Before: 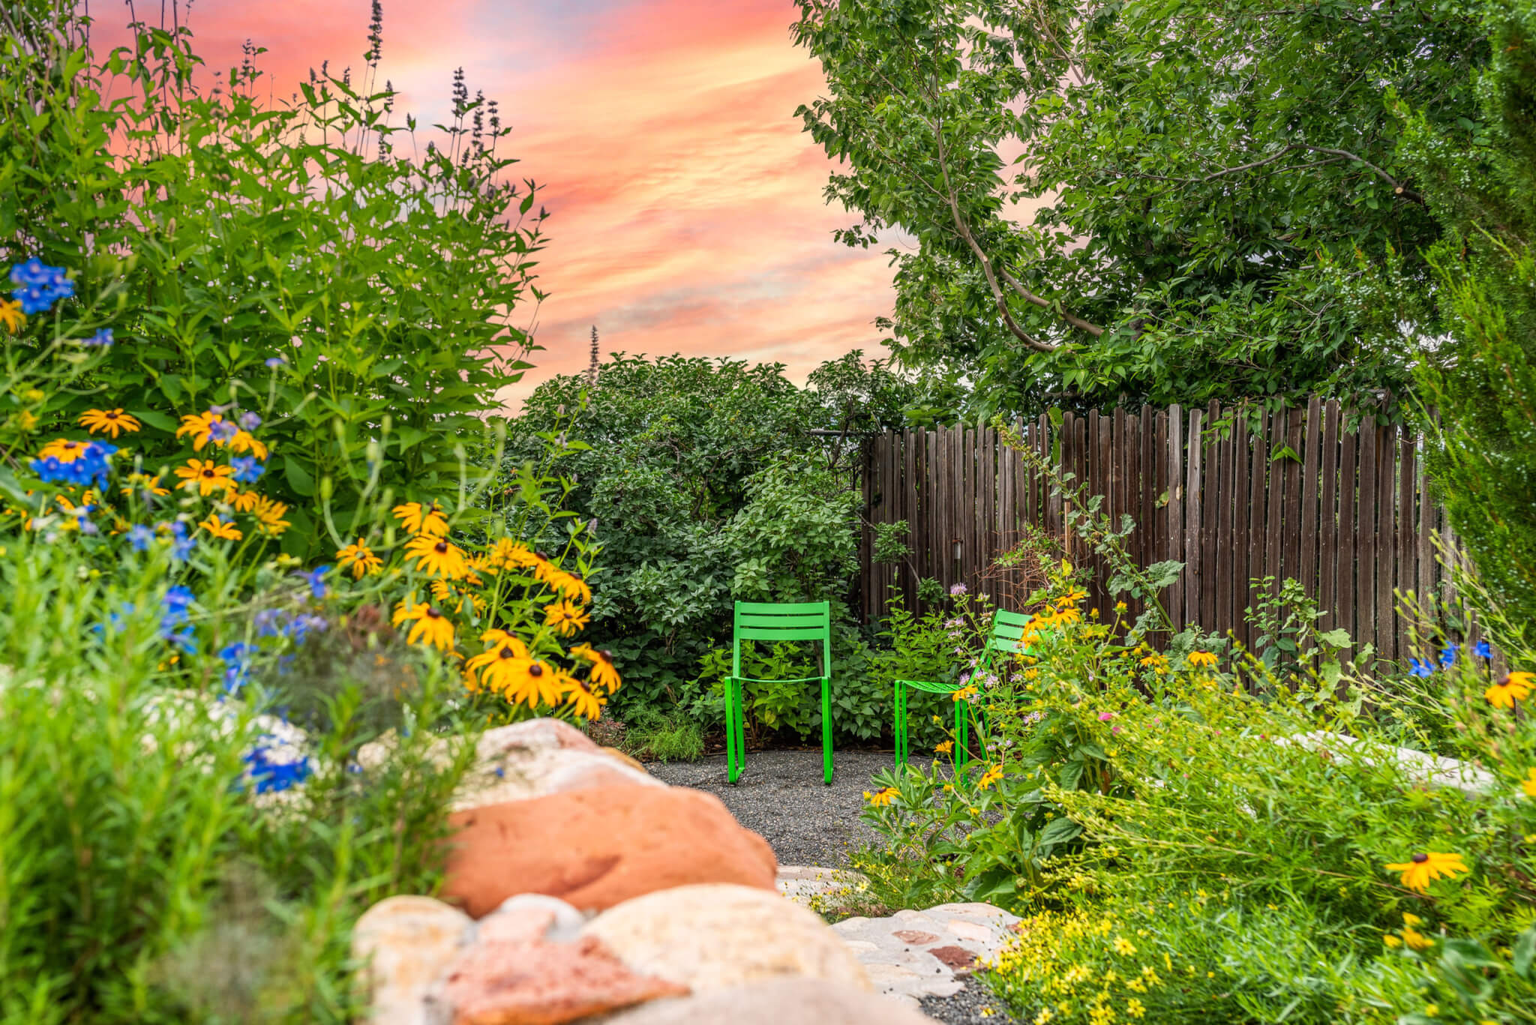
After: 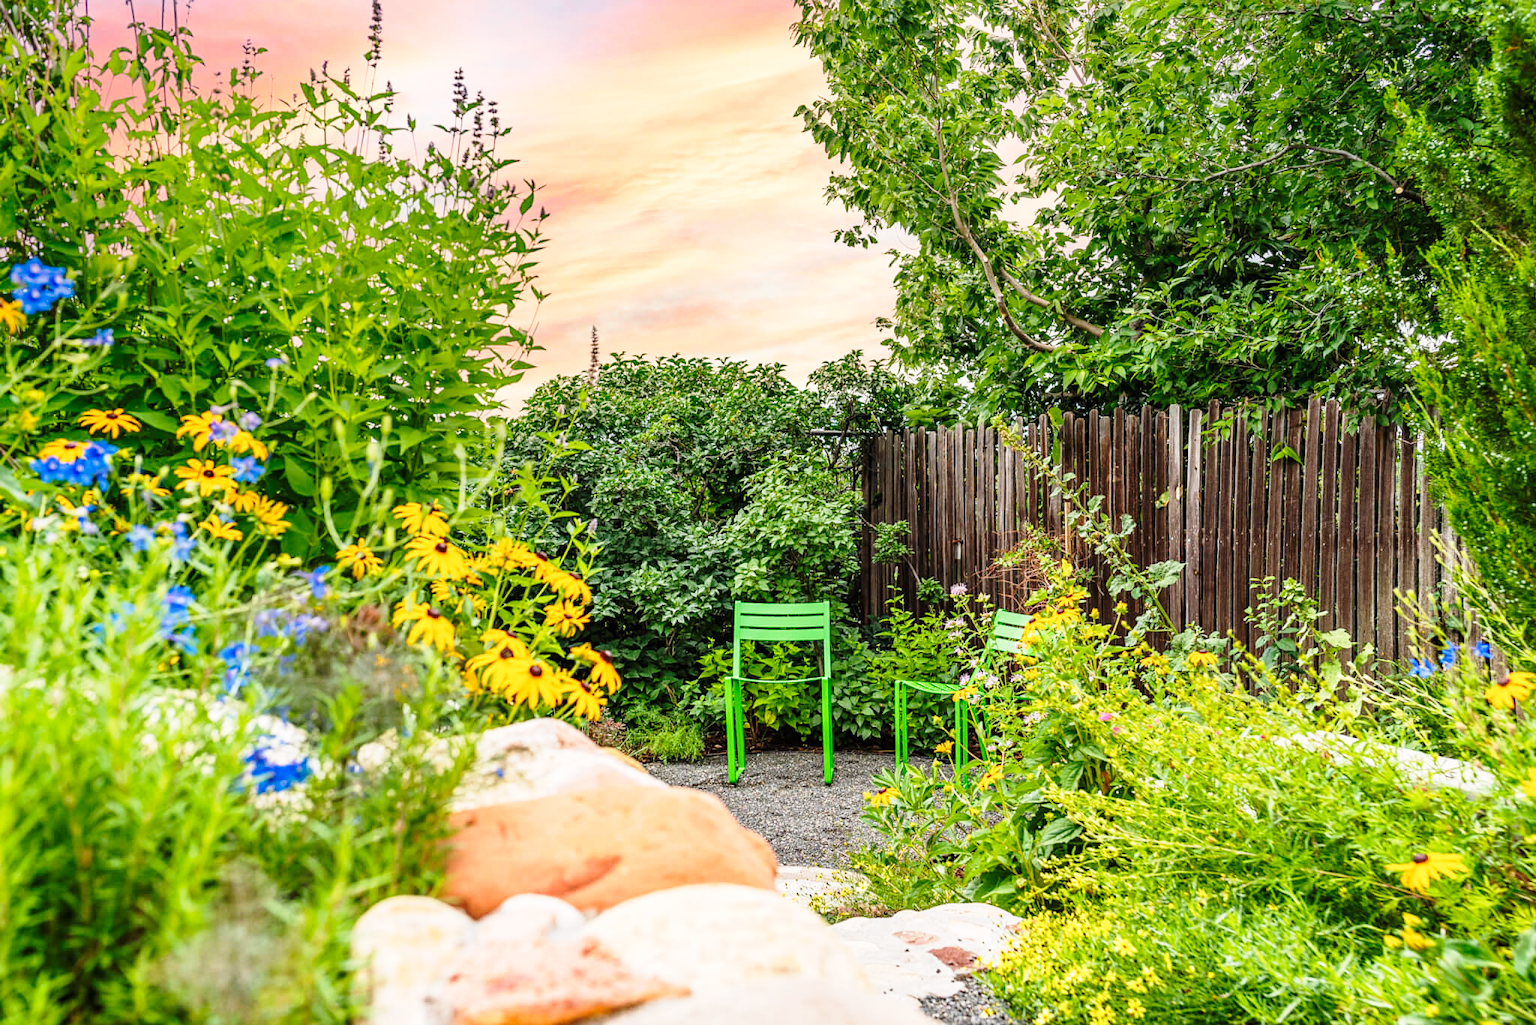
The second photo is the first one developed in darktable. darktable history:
base curve: curves: ch0 [(0, 0) (0.028, 0.03) (0.121, 0.232) (0.46, 0.748) (0.859, 0.968) (1, 1)], preserve colors none
sharpen: amount 0.203
